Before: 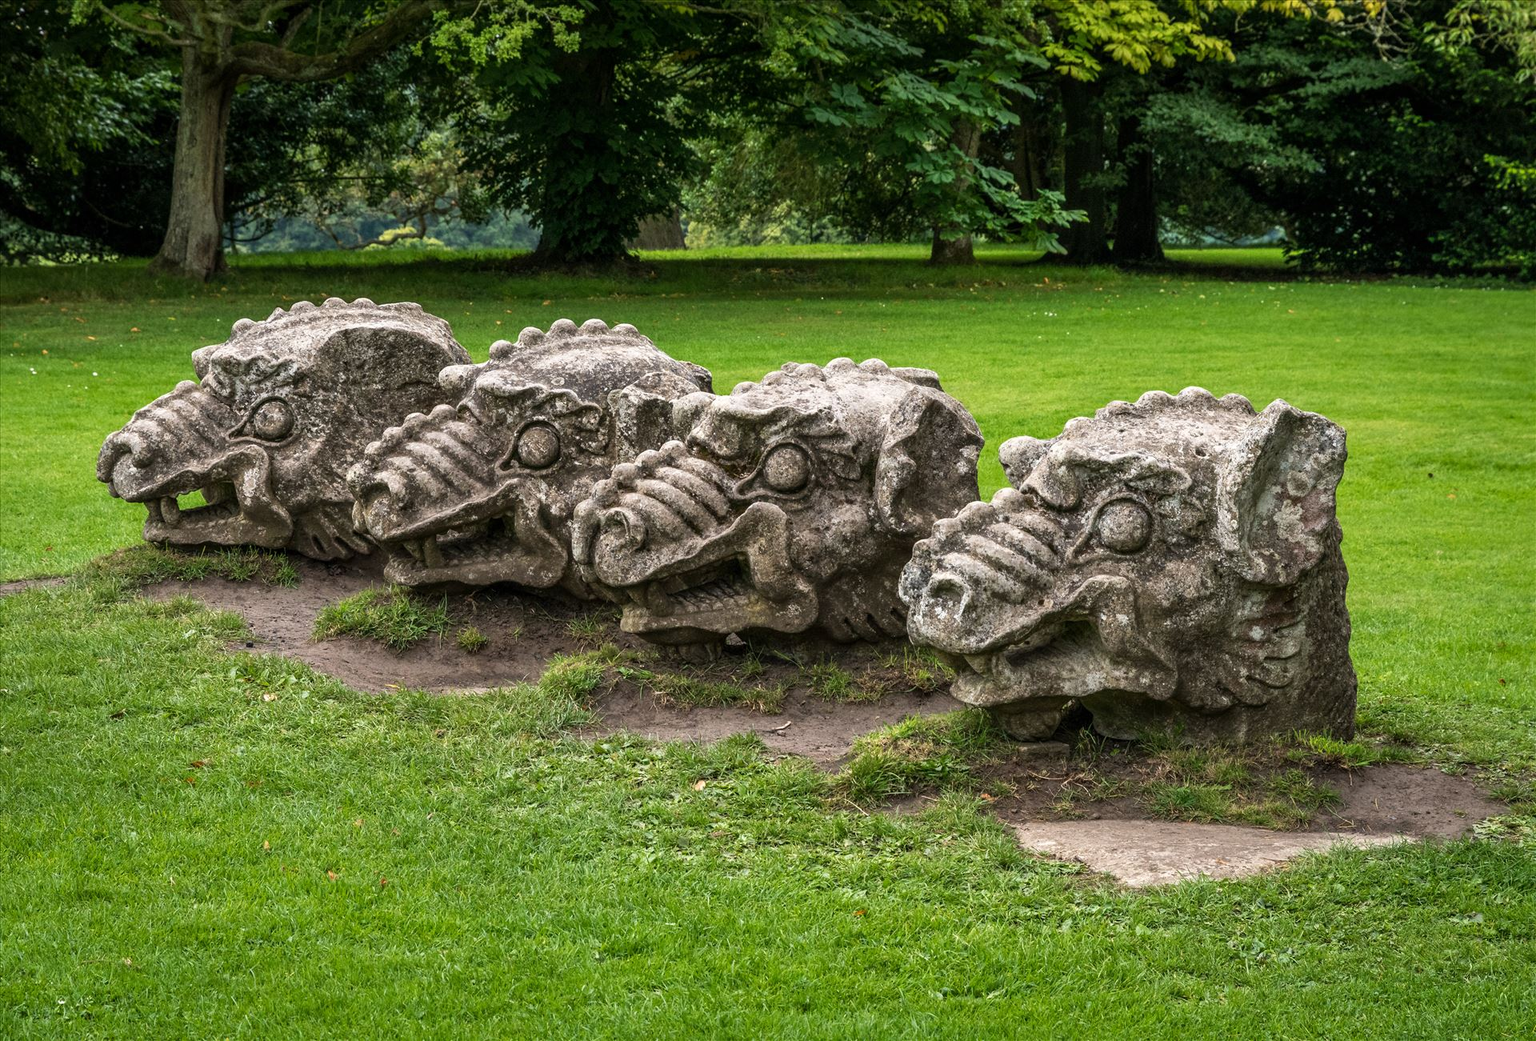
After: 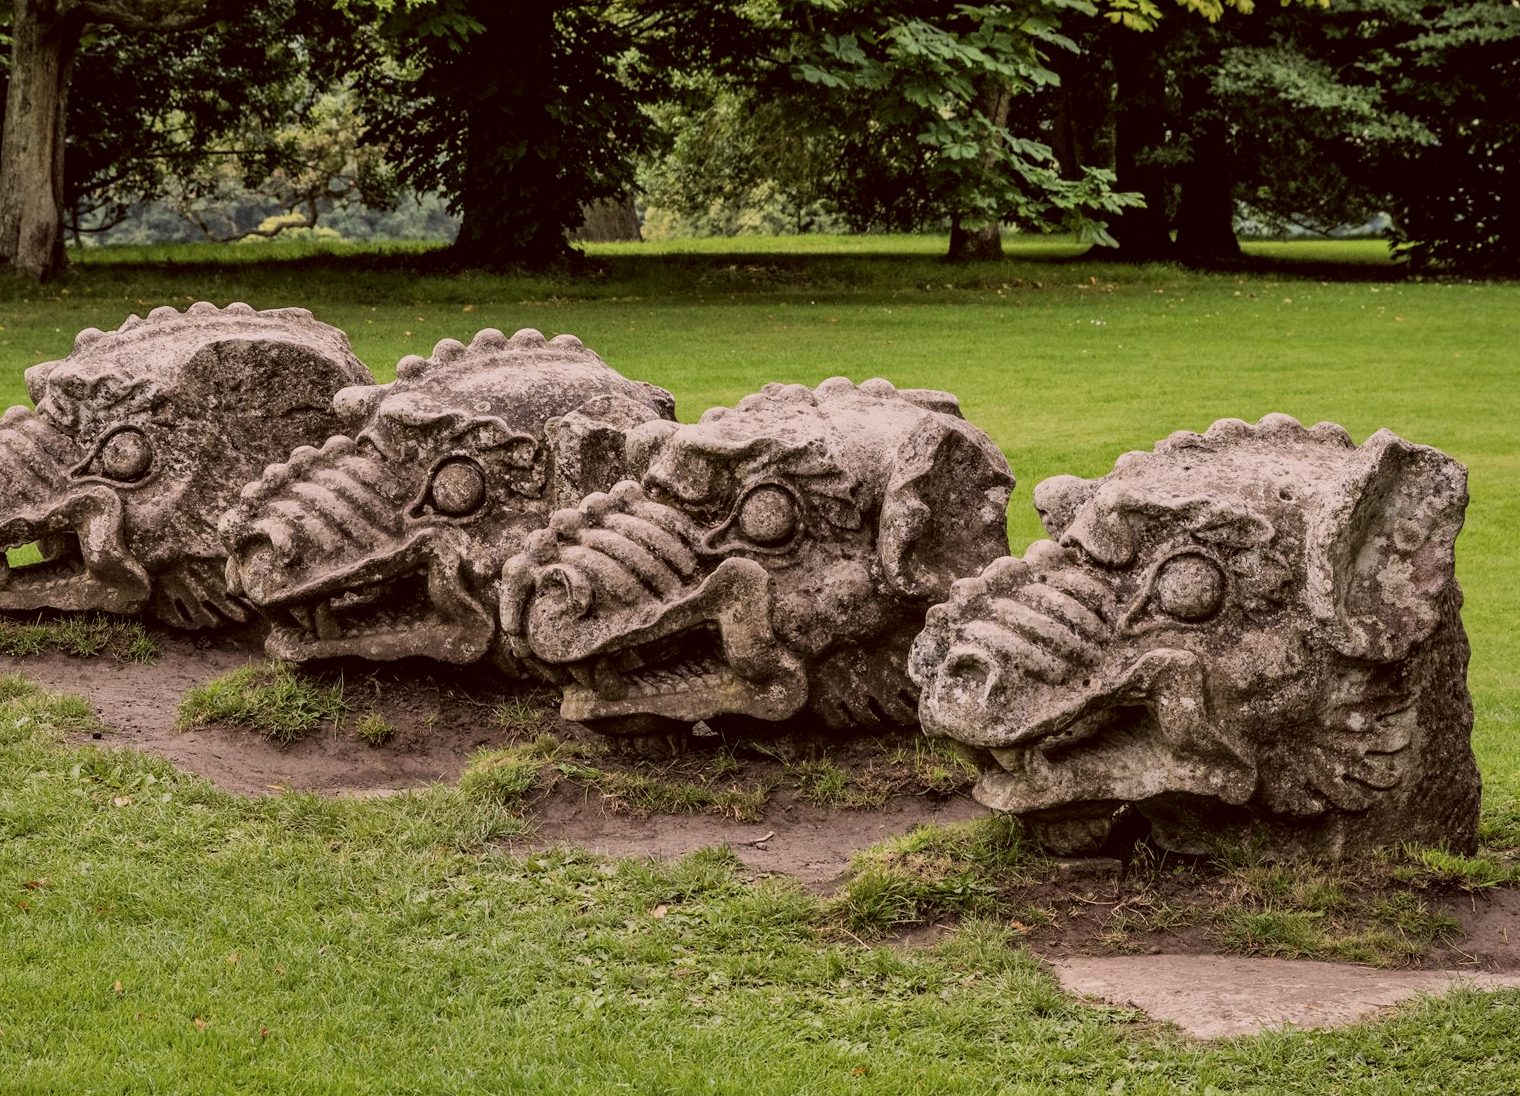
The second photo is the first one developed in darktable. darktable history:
filmic rgb: black relative exposure -7.65 EV, white relative exposure 4.56 EV, hardness 3.61
color correction: highlights a* 10.21, highlights b* 9.79, shadows a* 8.61, shadows b* 7.88, saturation 0.8
shadows and highlights: shadows 37.27, highlights -28.18, soften with gaussian
white balance: red 0.98, blue 1.034
crop: left 11.225%, top 5.381%, right 9.565%, bottom 10.314%
